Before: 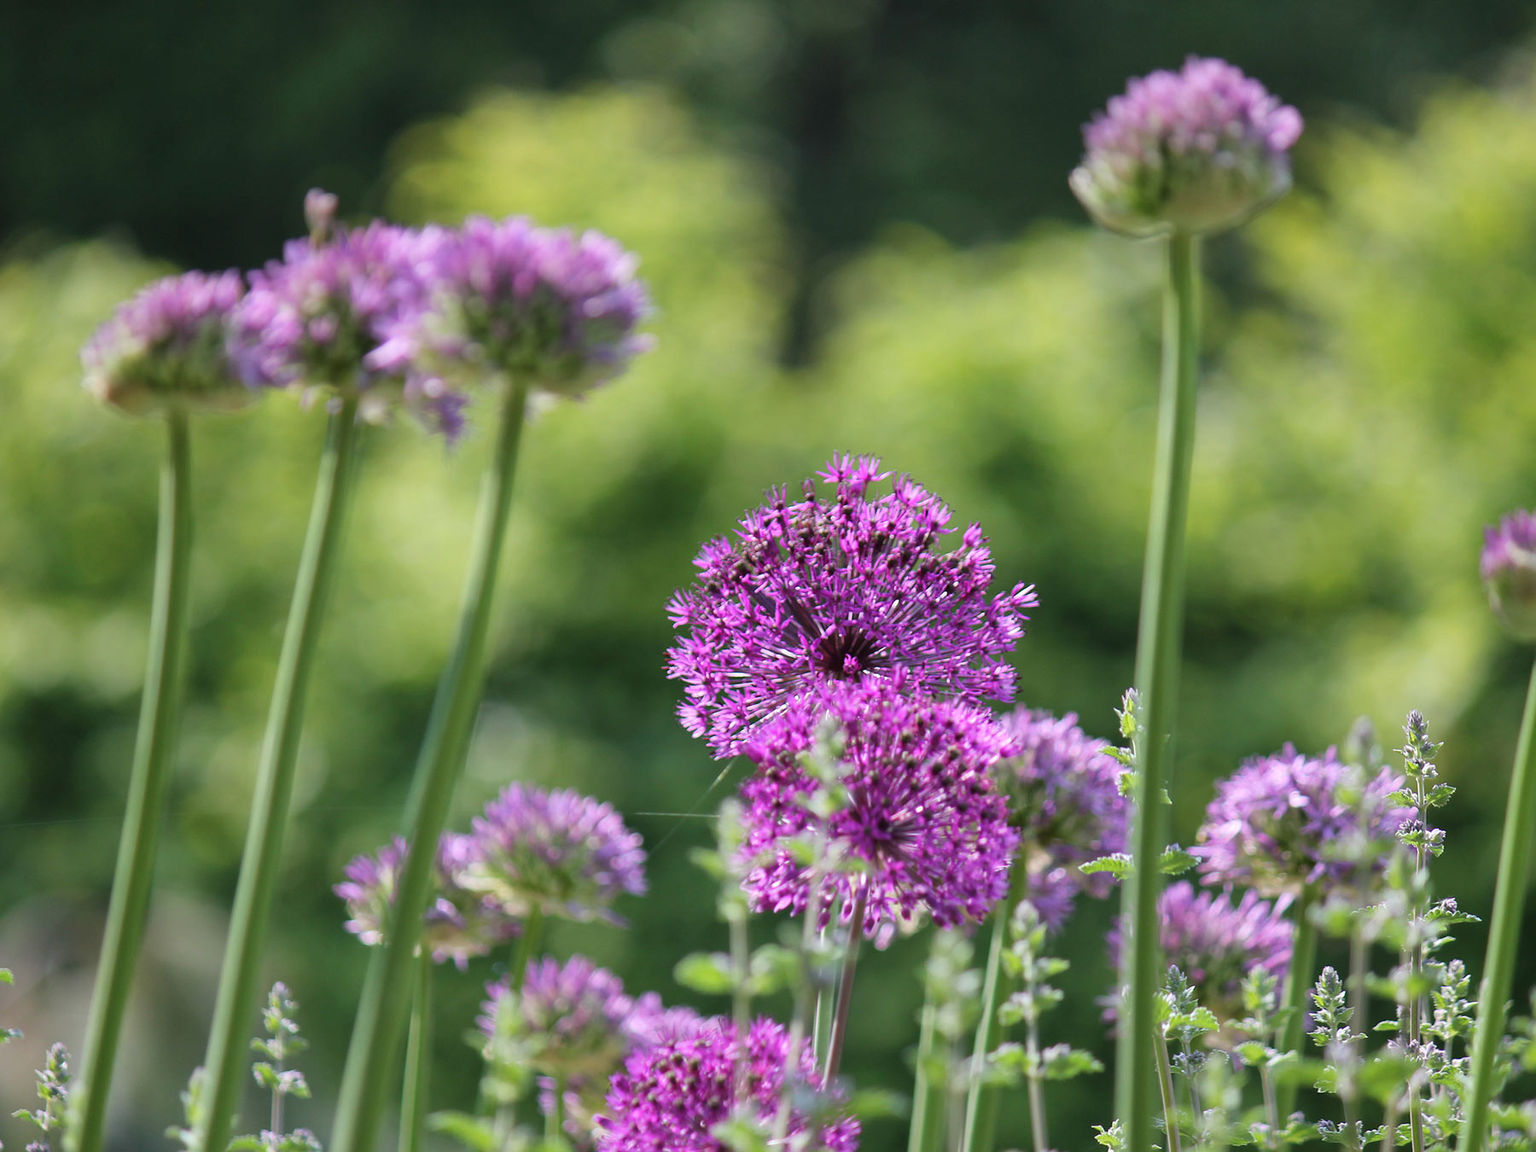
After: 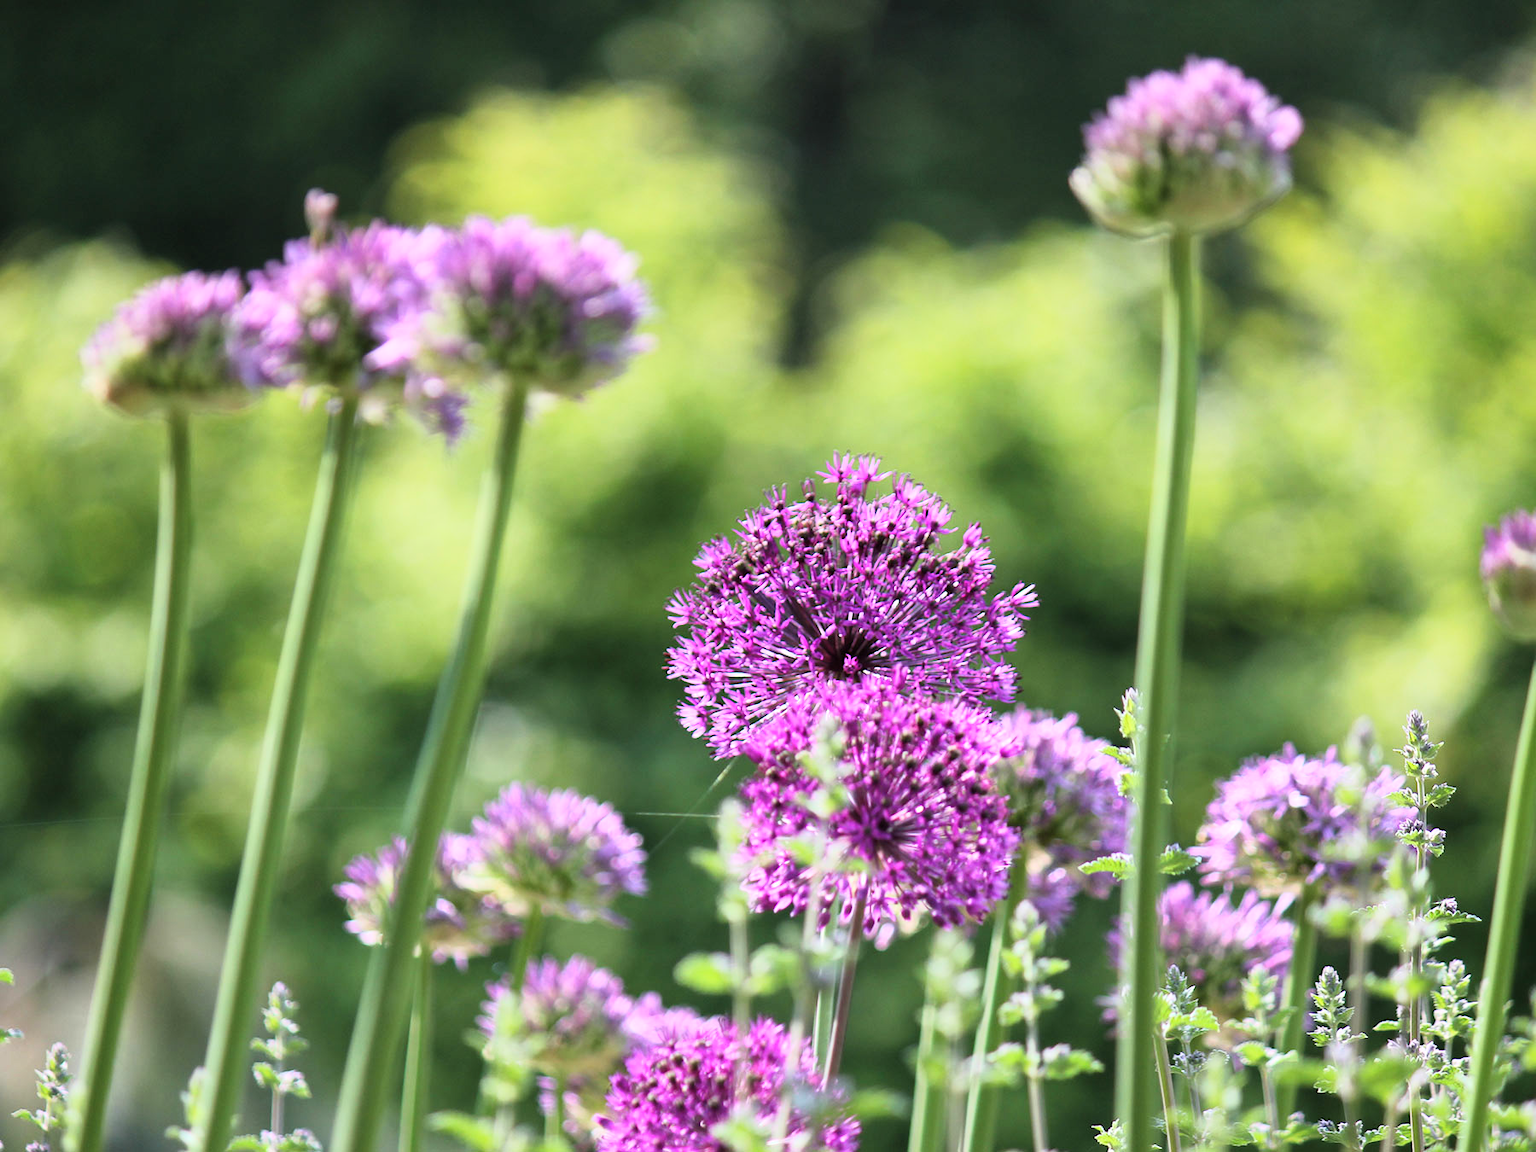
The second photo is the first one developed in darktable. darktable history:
base curve: curves: ch0 [(0, 0) (0.005, 0.002) (0.193, 0.295) (0.399, 0.664) (0.75, 0.928) (1, 1)]
